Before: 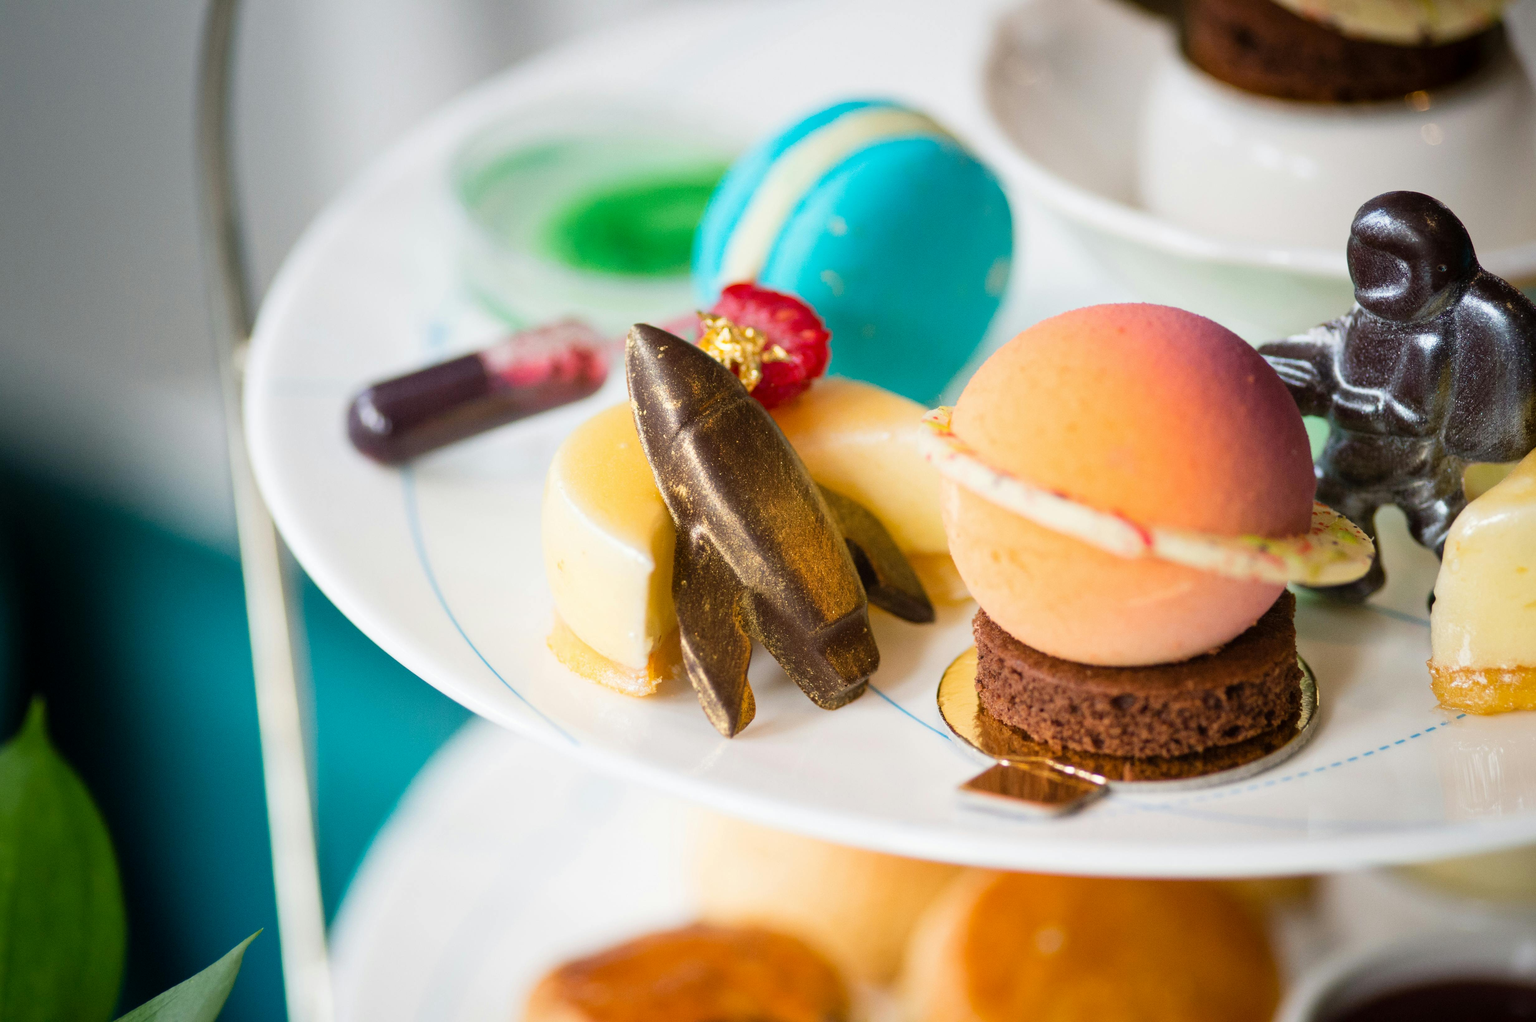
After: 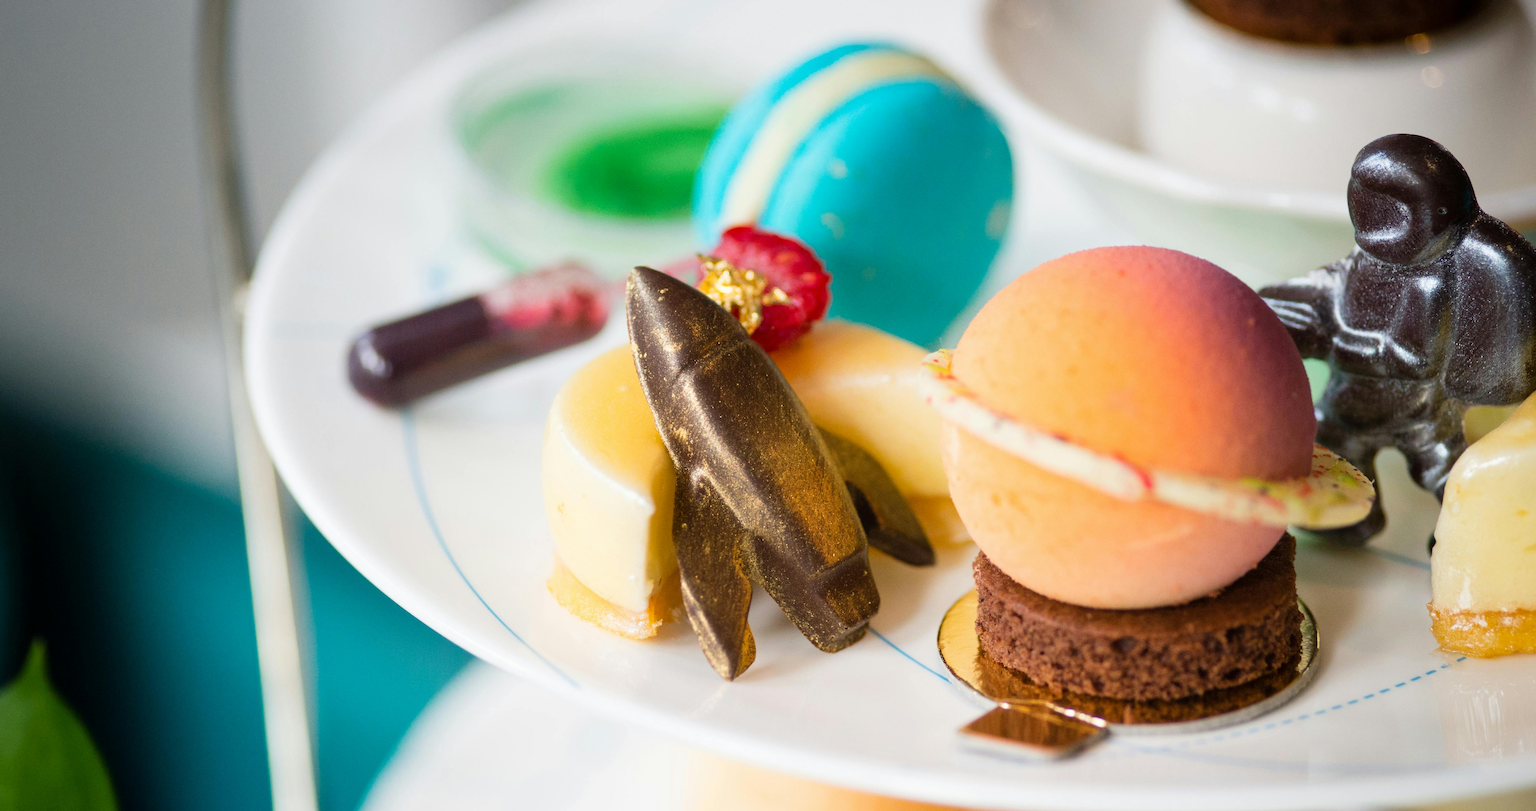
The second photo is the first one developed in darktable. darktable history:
crop and rotate: top 5.667%, bottom 14.896%
